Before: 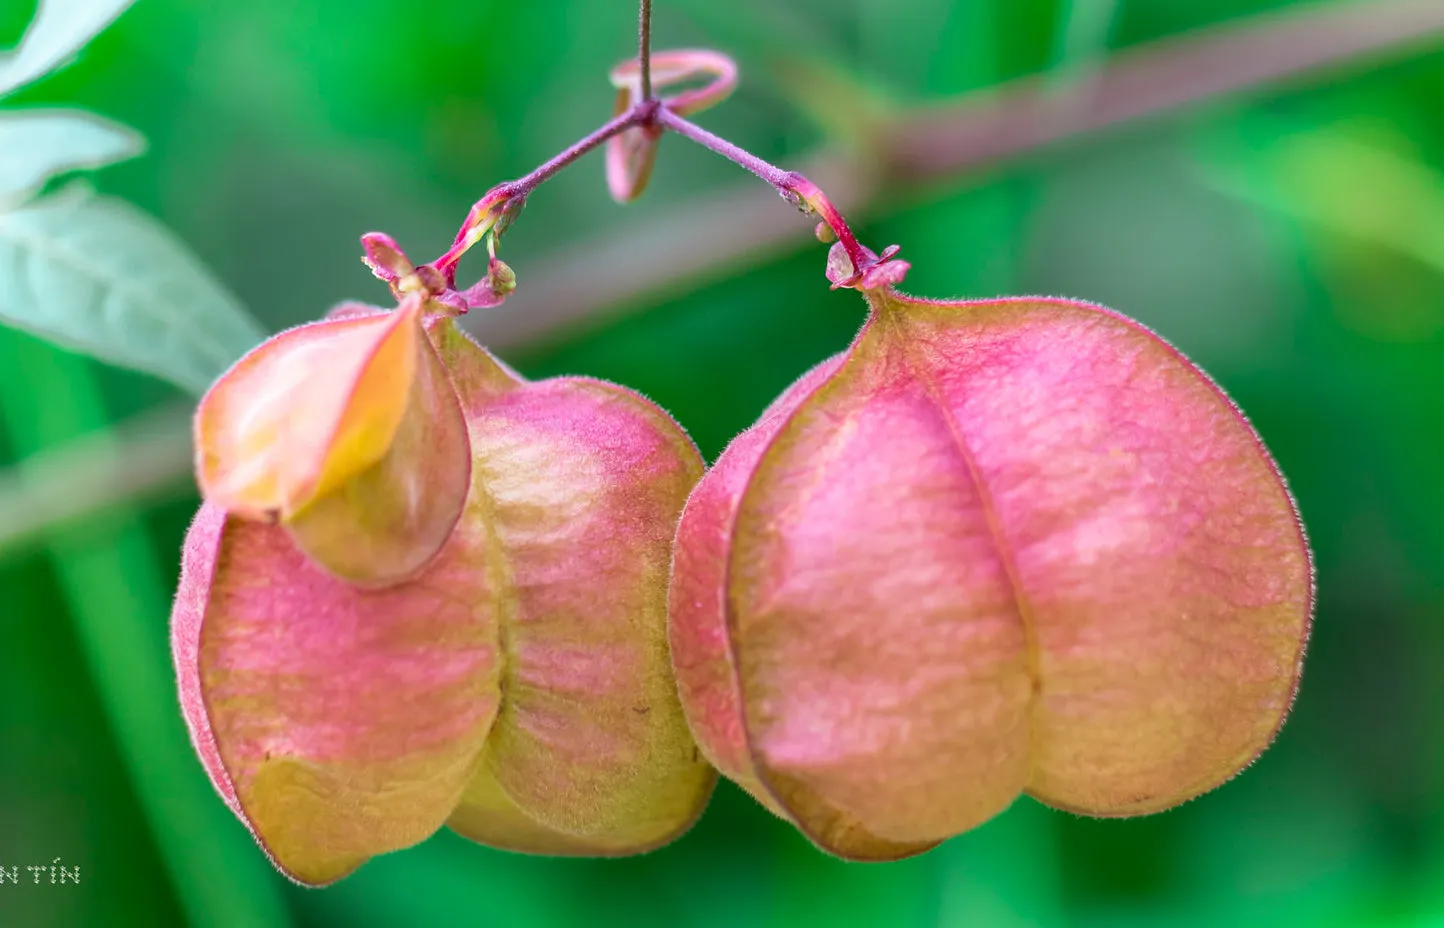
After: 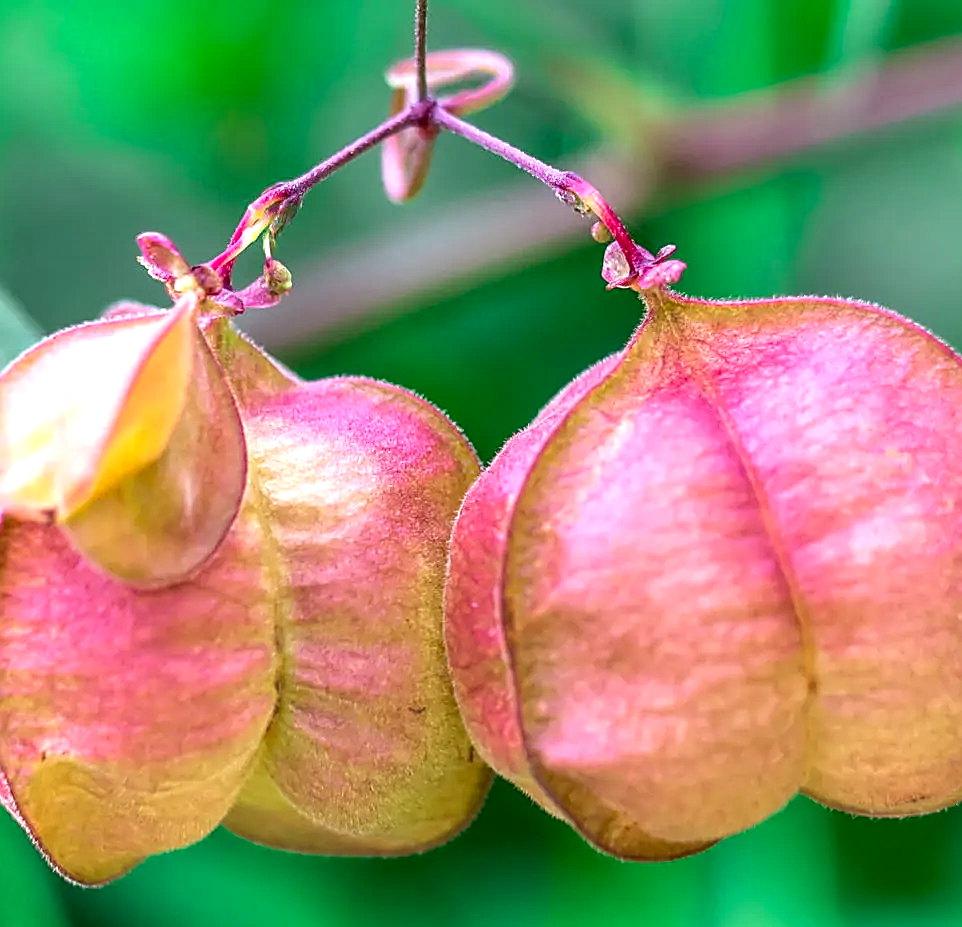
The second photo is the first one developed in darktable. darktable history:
color balance: gamma [0.9, 0.988, 0.975, 1.025], gain [1.05, 1, 1, 1]
crop and rotate: left 15.546%, right 17.787%
exposure: exposure 0.367 EV, compensate highlight preservation false
sharpen: amount 0.75
local contrast: on, module defaults
